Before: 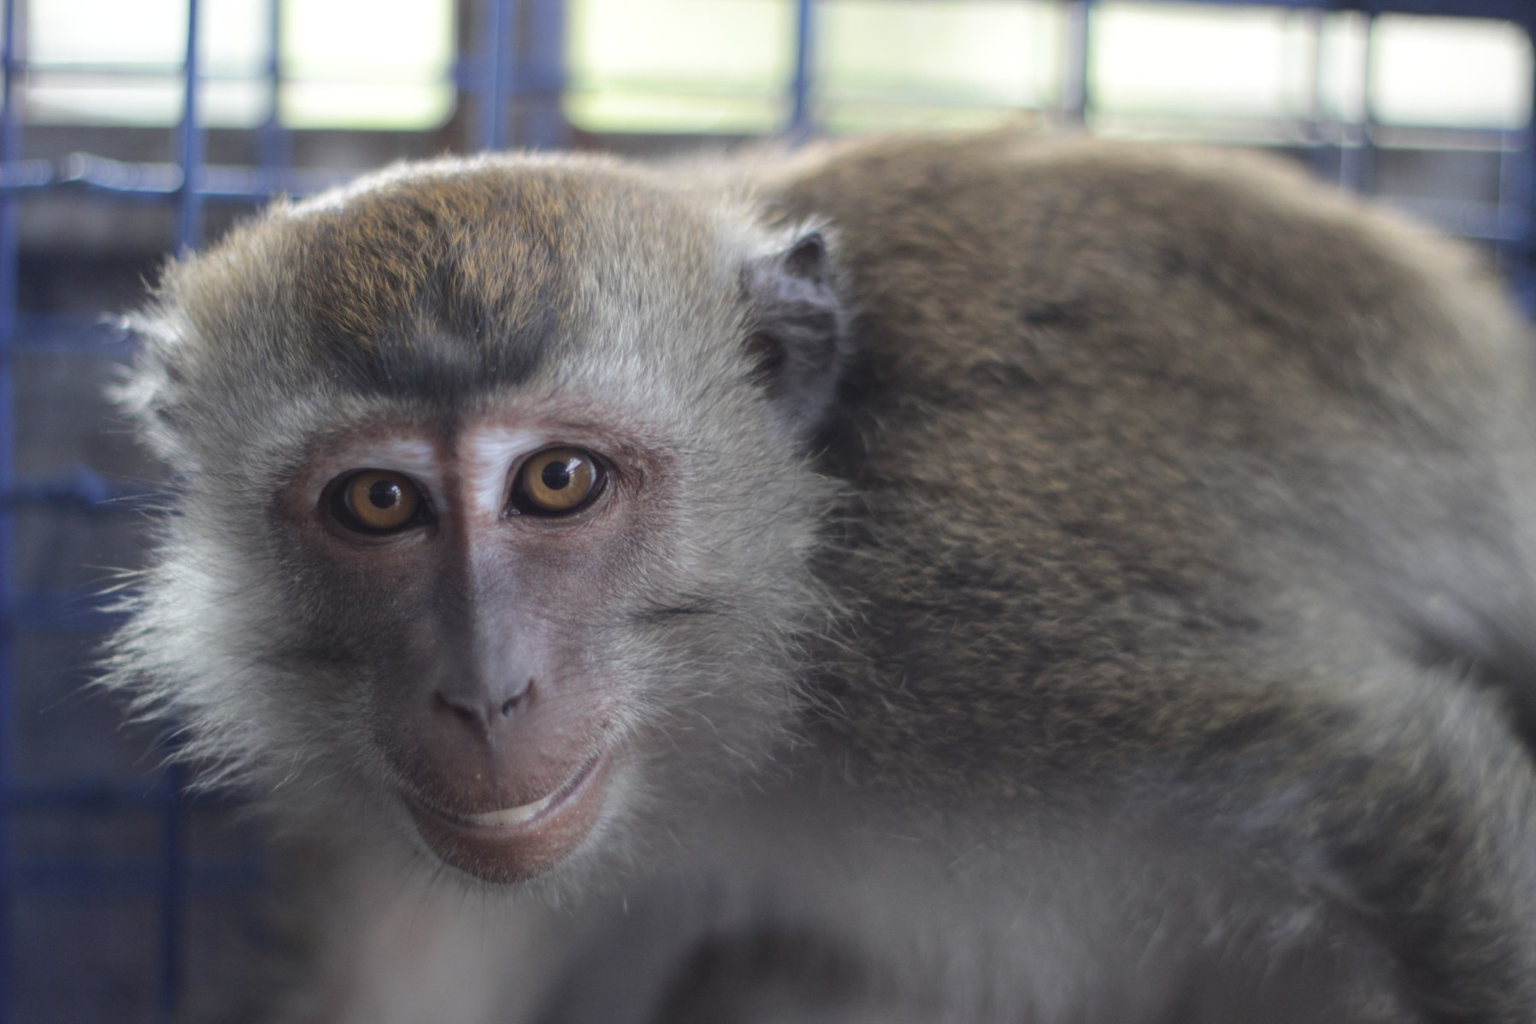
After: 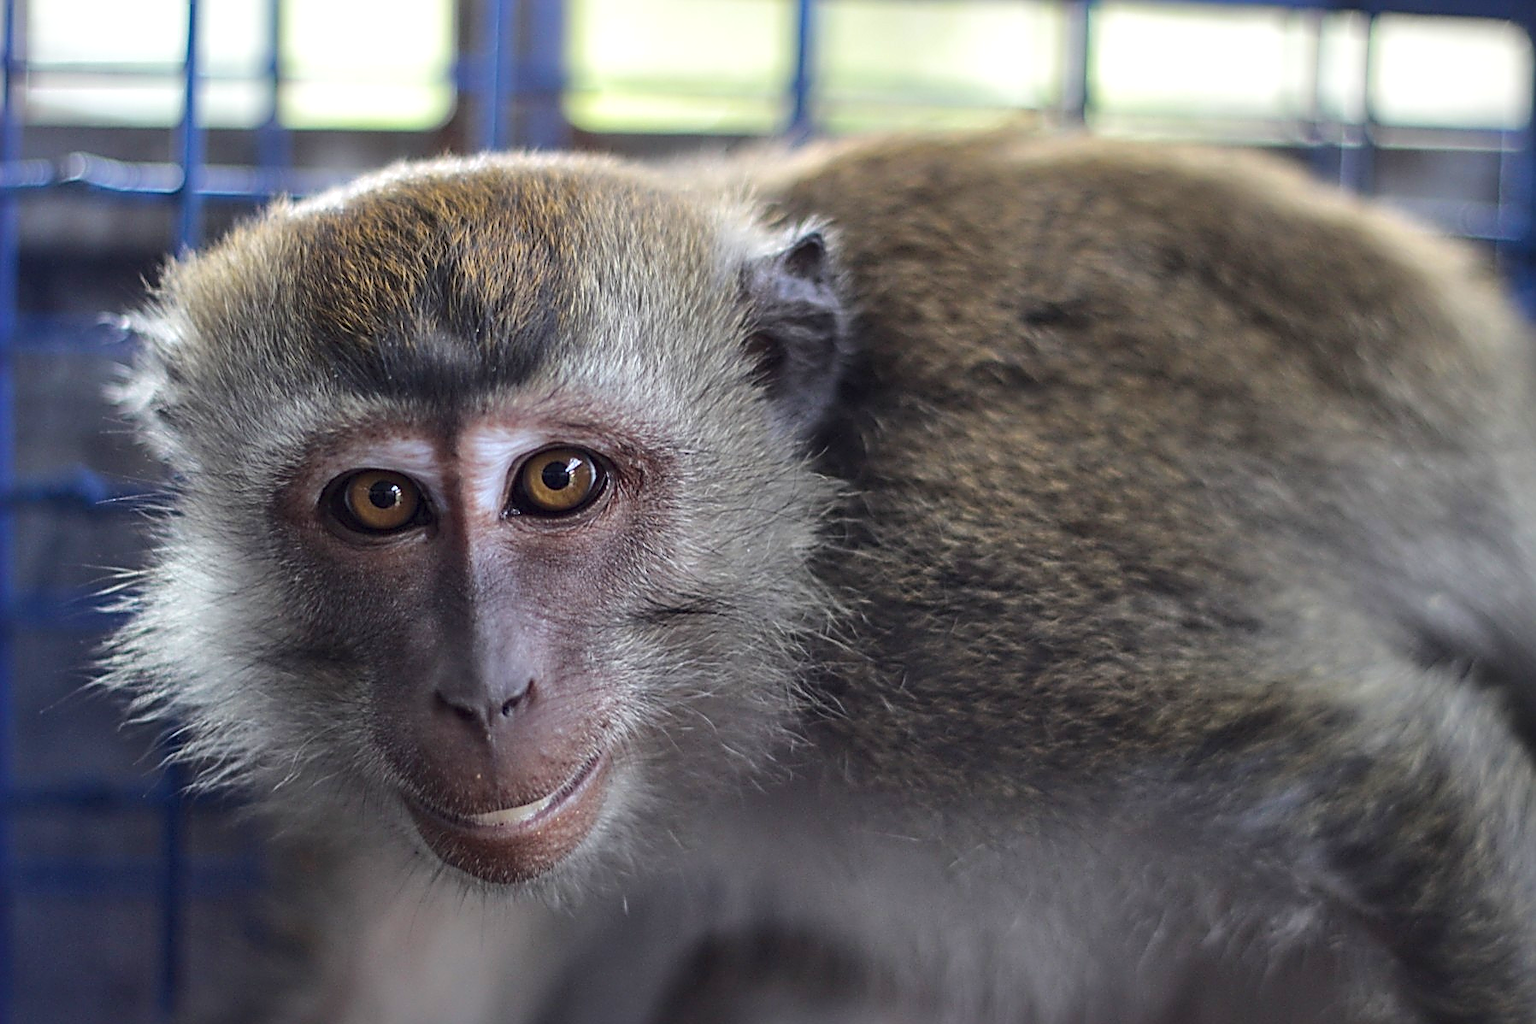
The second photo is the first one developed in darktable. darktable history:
local contrast: mode bilateral grid, contrast 25, coarseness 60, detail 151%, midtone range 0.2
color balance rgb: linear chroma grading › global chroma 15%, perceptual saturation grading › global saturation 30%
sharpen: amount 1.861
